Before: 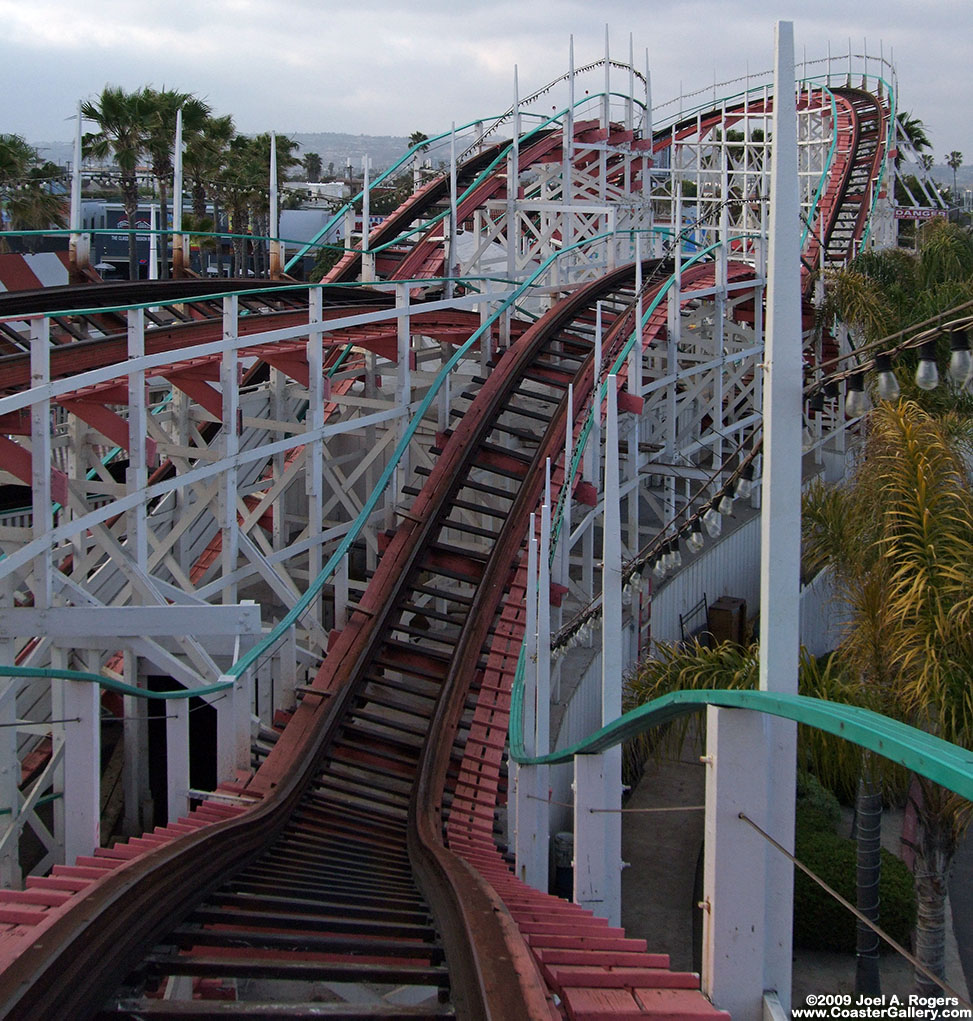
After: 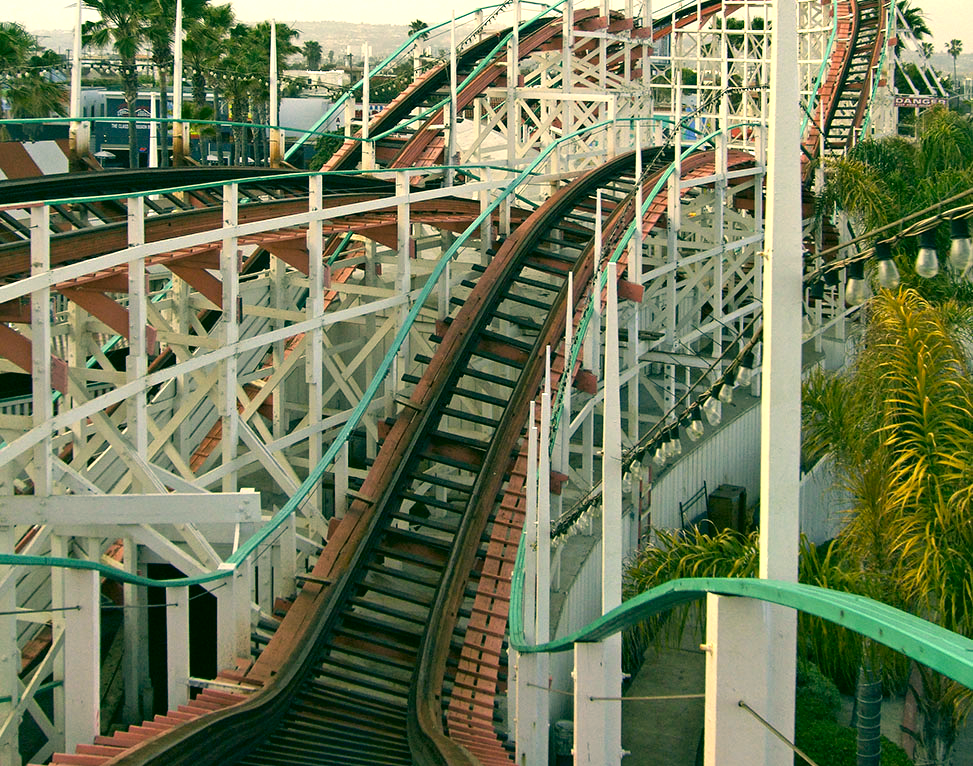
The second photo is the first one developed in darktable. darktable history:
exposure: black level correction 0.001, exposure 1.129 EV, compensate exposure bias true, compensate highlight preservation false
color correction: highlights a* 5.67, highlights b* 33.33, shadows a* -25.7, shadows b* 4.04
crop: top 11.022%, bottom 13.925%
